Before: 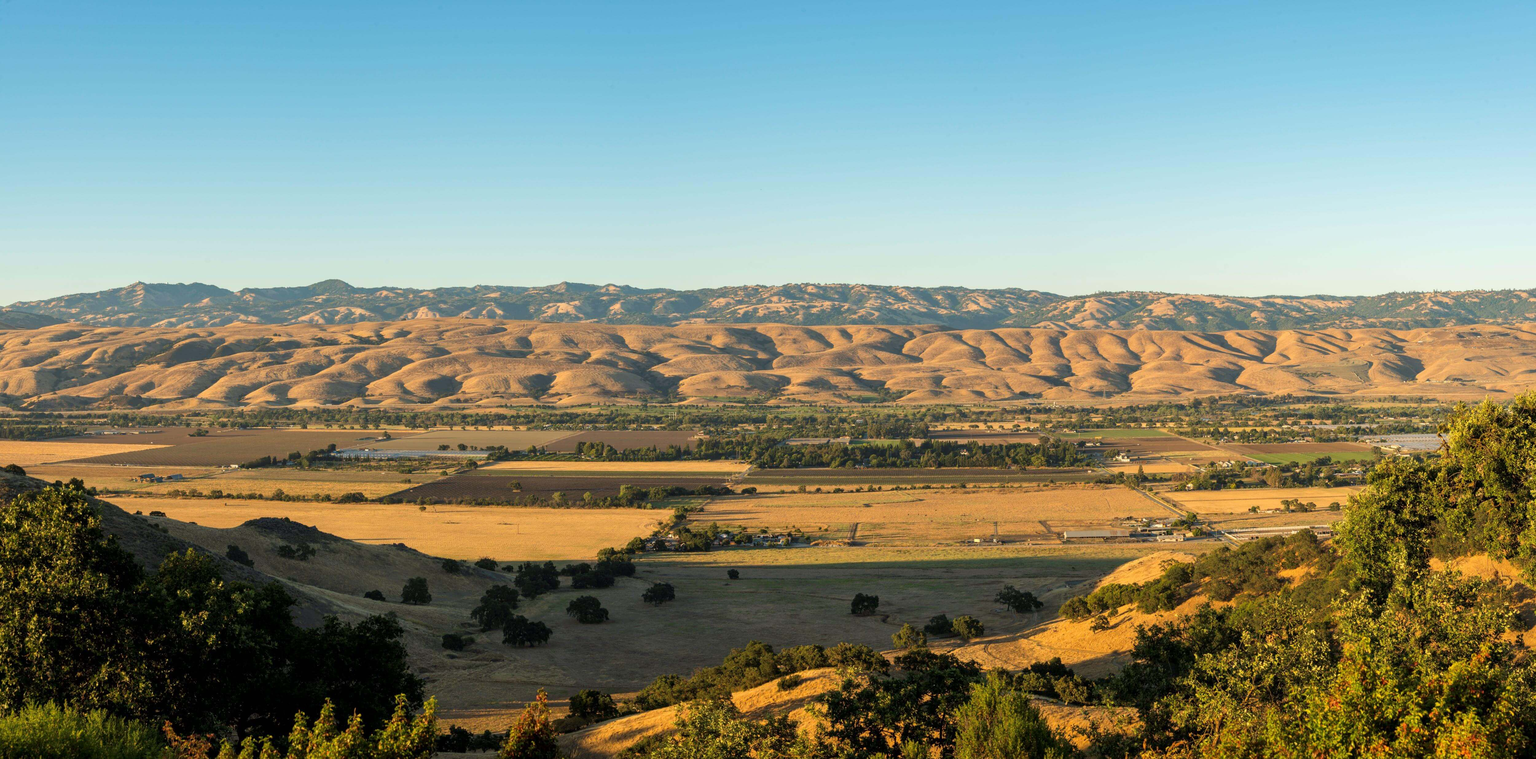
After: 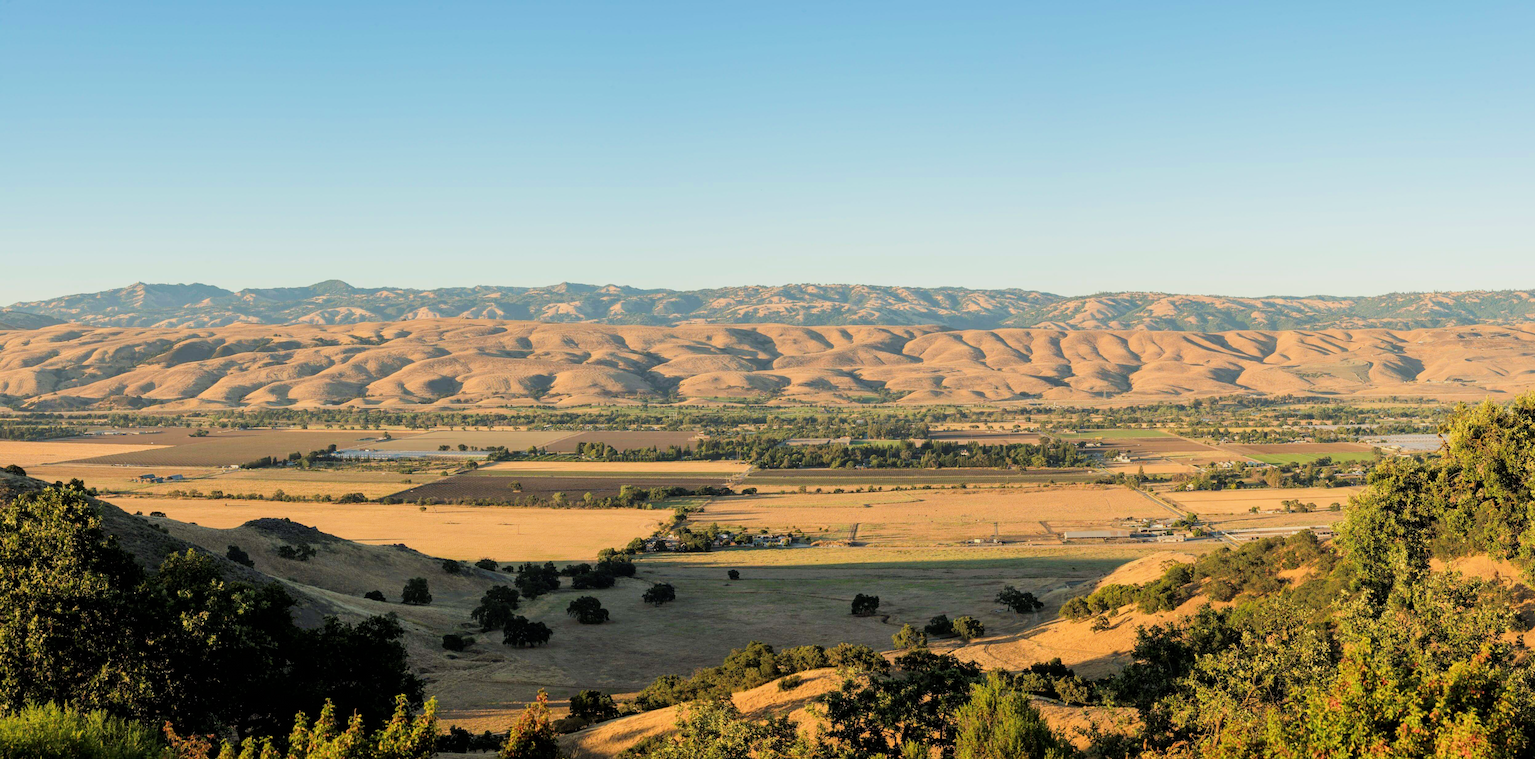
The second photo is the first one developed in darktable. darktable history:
filmic rgb: black relative exposure -7.65 EV, white relative exposure 4.56 EV, hardness 3.61
exposure: black level correction 0, exposure 0.7 EV, compensate exposure bias true, compensate highlight preservation false
